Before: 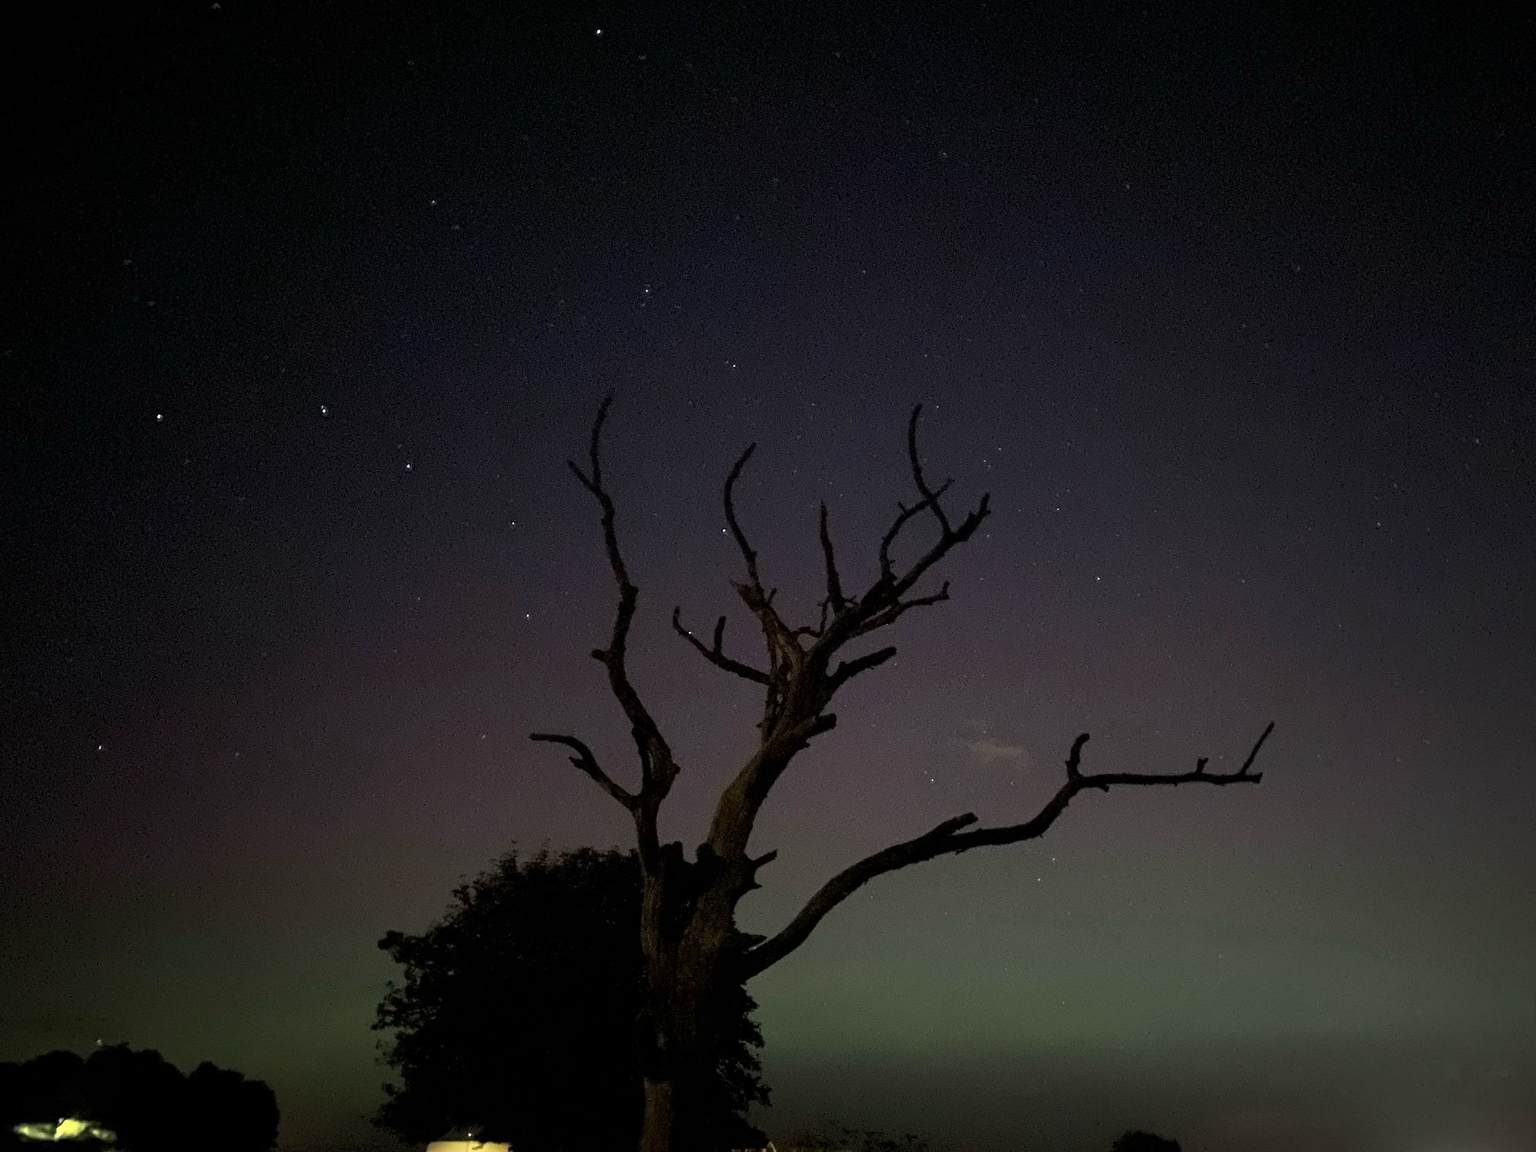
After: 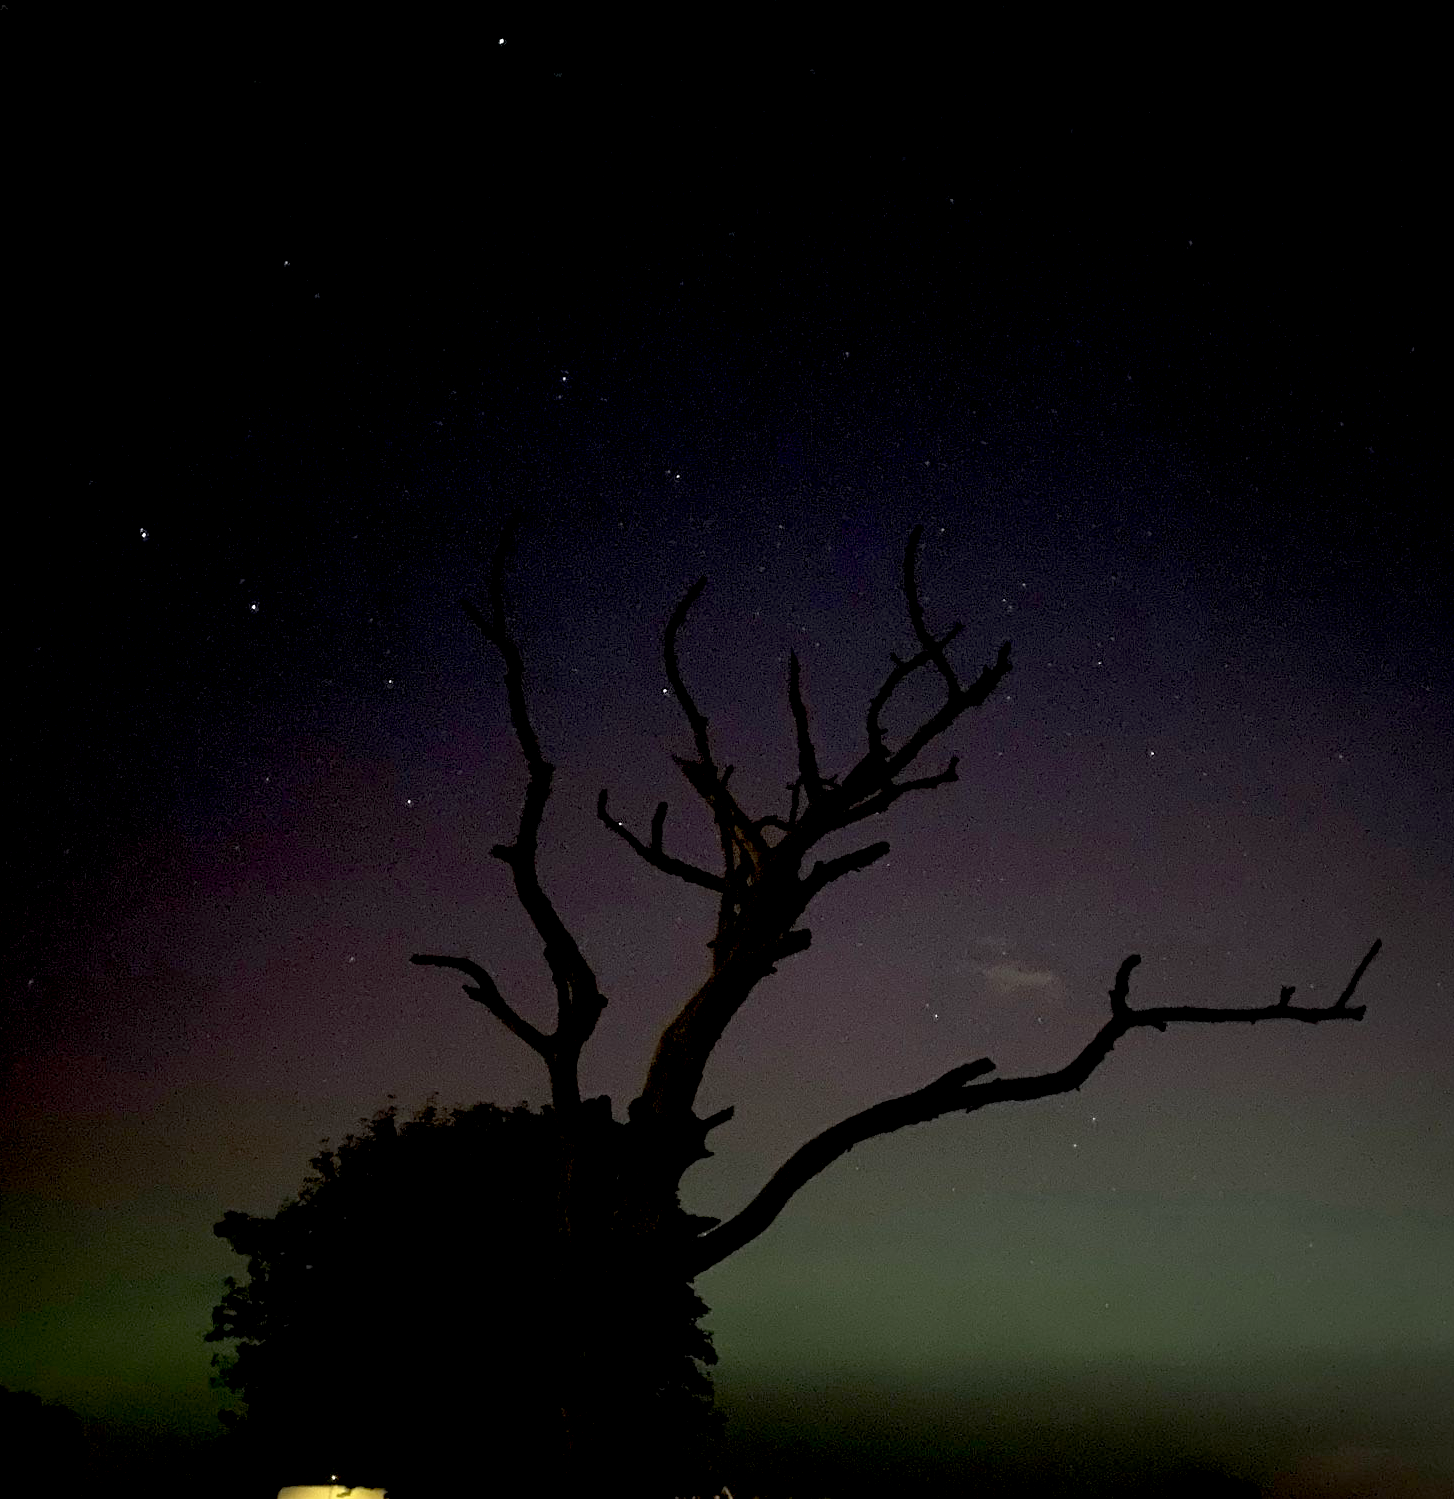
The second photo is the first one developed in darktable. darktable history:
exposure: compensate highlight preservation false
crop: left 13.909%, right 13.371%
base curve: curves: ch0 [(0.017, 0) (0.425, 0.441) (0.844, 0.933) (1, 1)], preserve colors none
